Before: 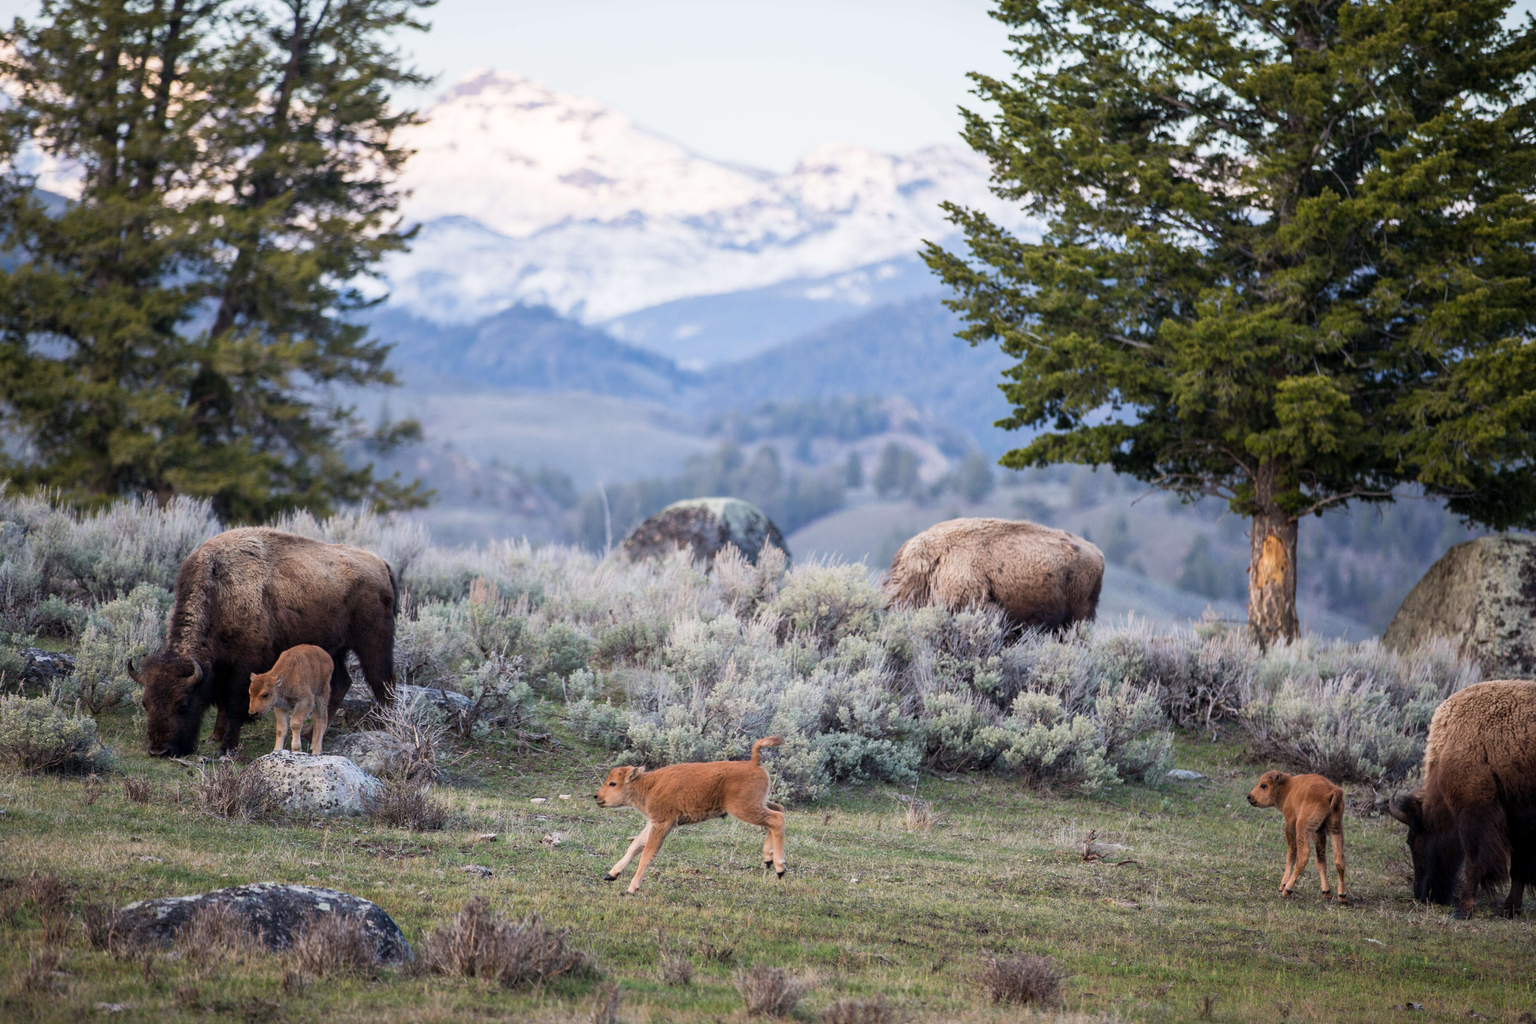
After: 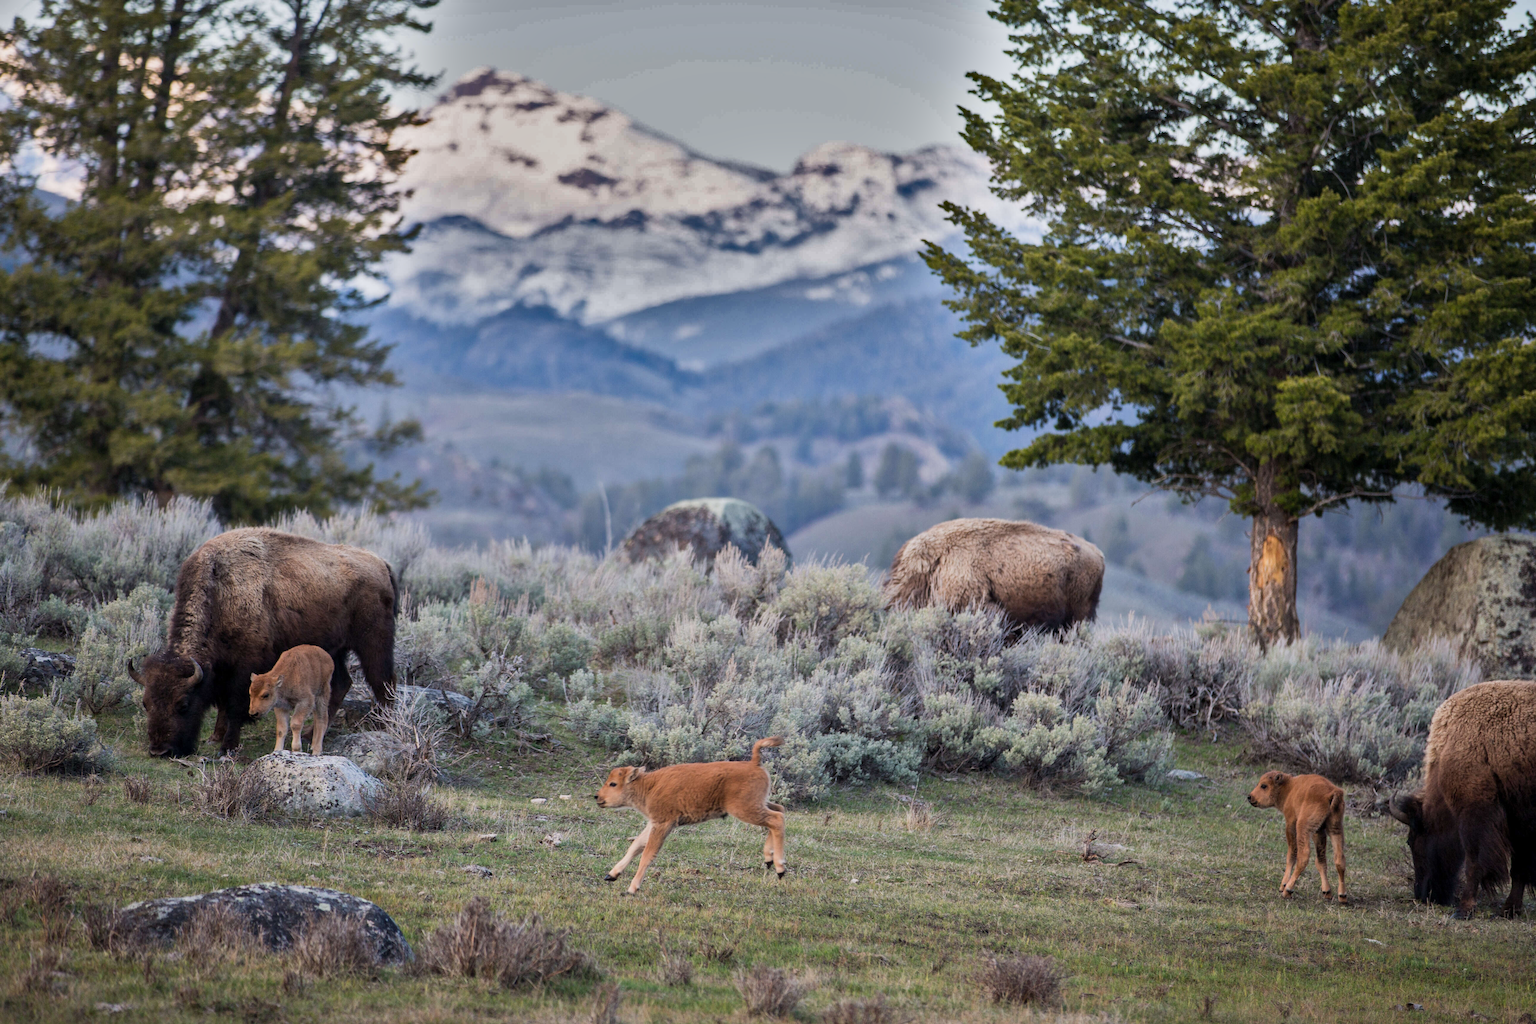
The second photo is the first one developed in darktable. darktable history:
exposure: exposure -0.143 EV, compensate exposure bias true, compensate highlight preservation false
shadows and highlights: shadows 24.54, highlights -79.3, soften with gaussian
